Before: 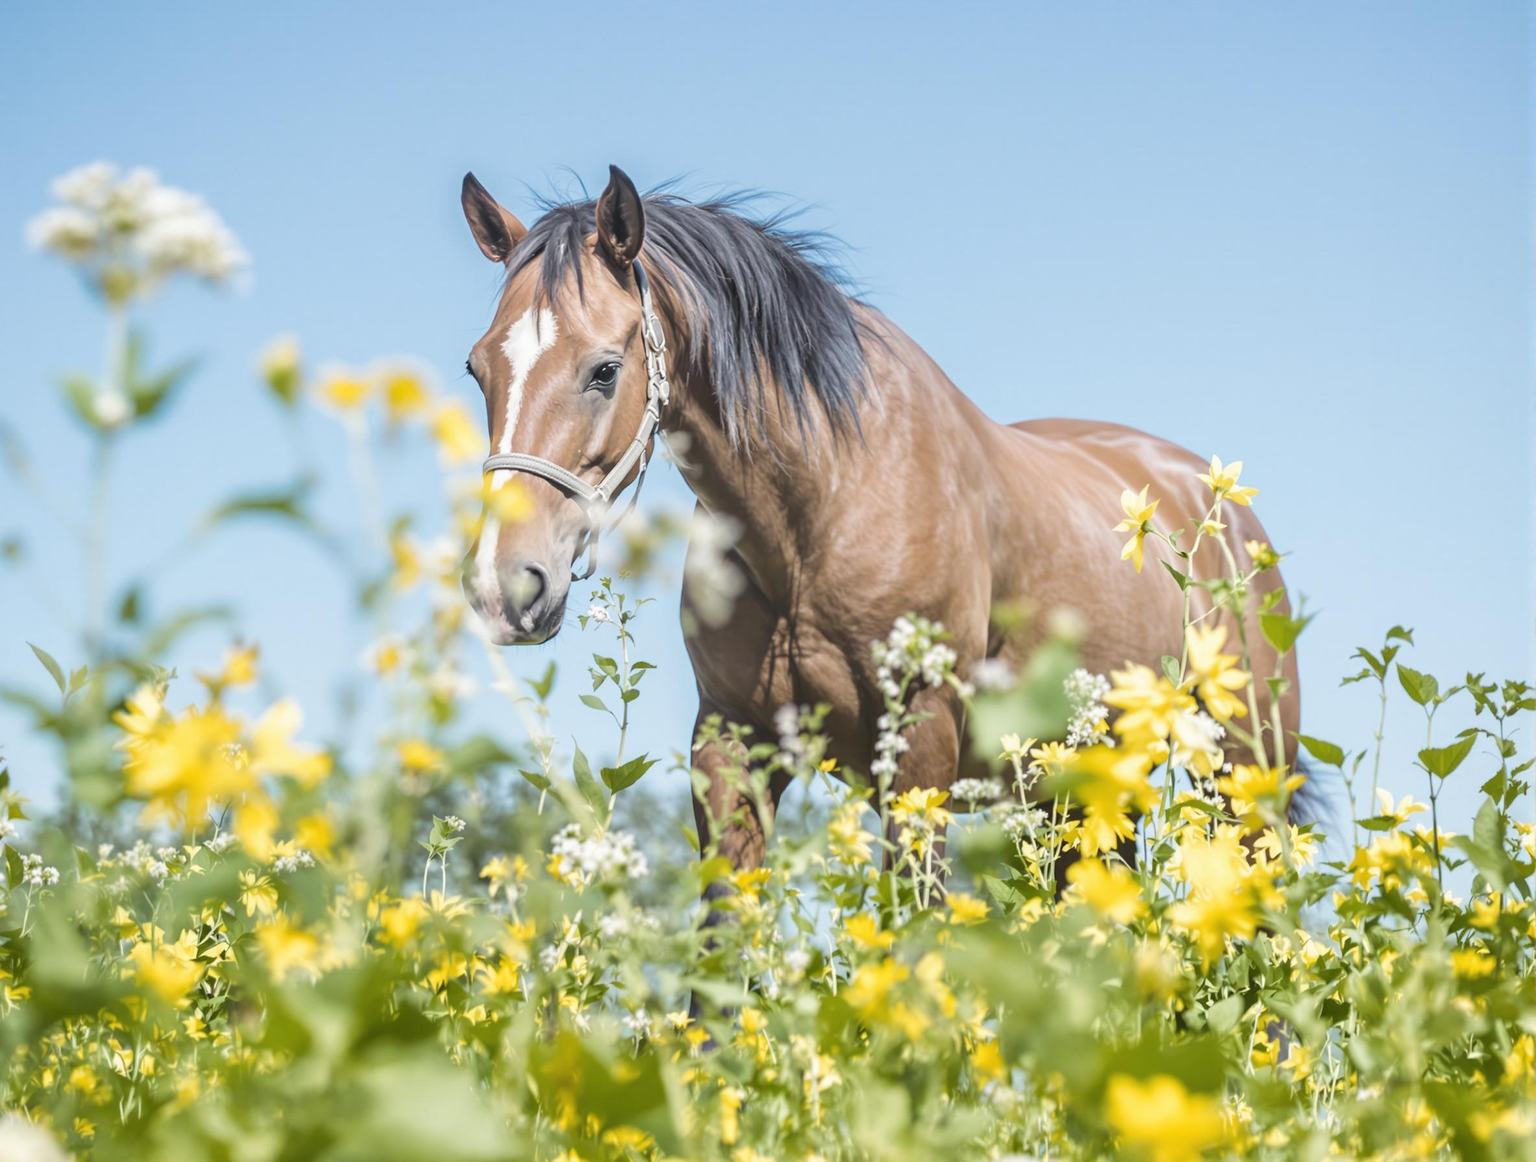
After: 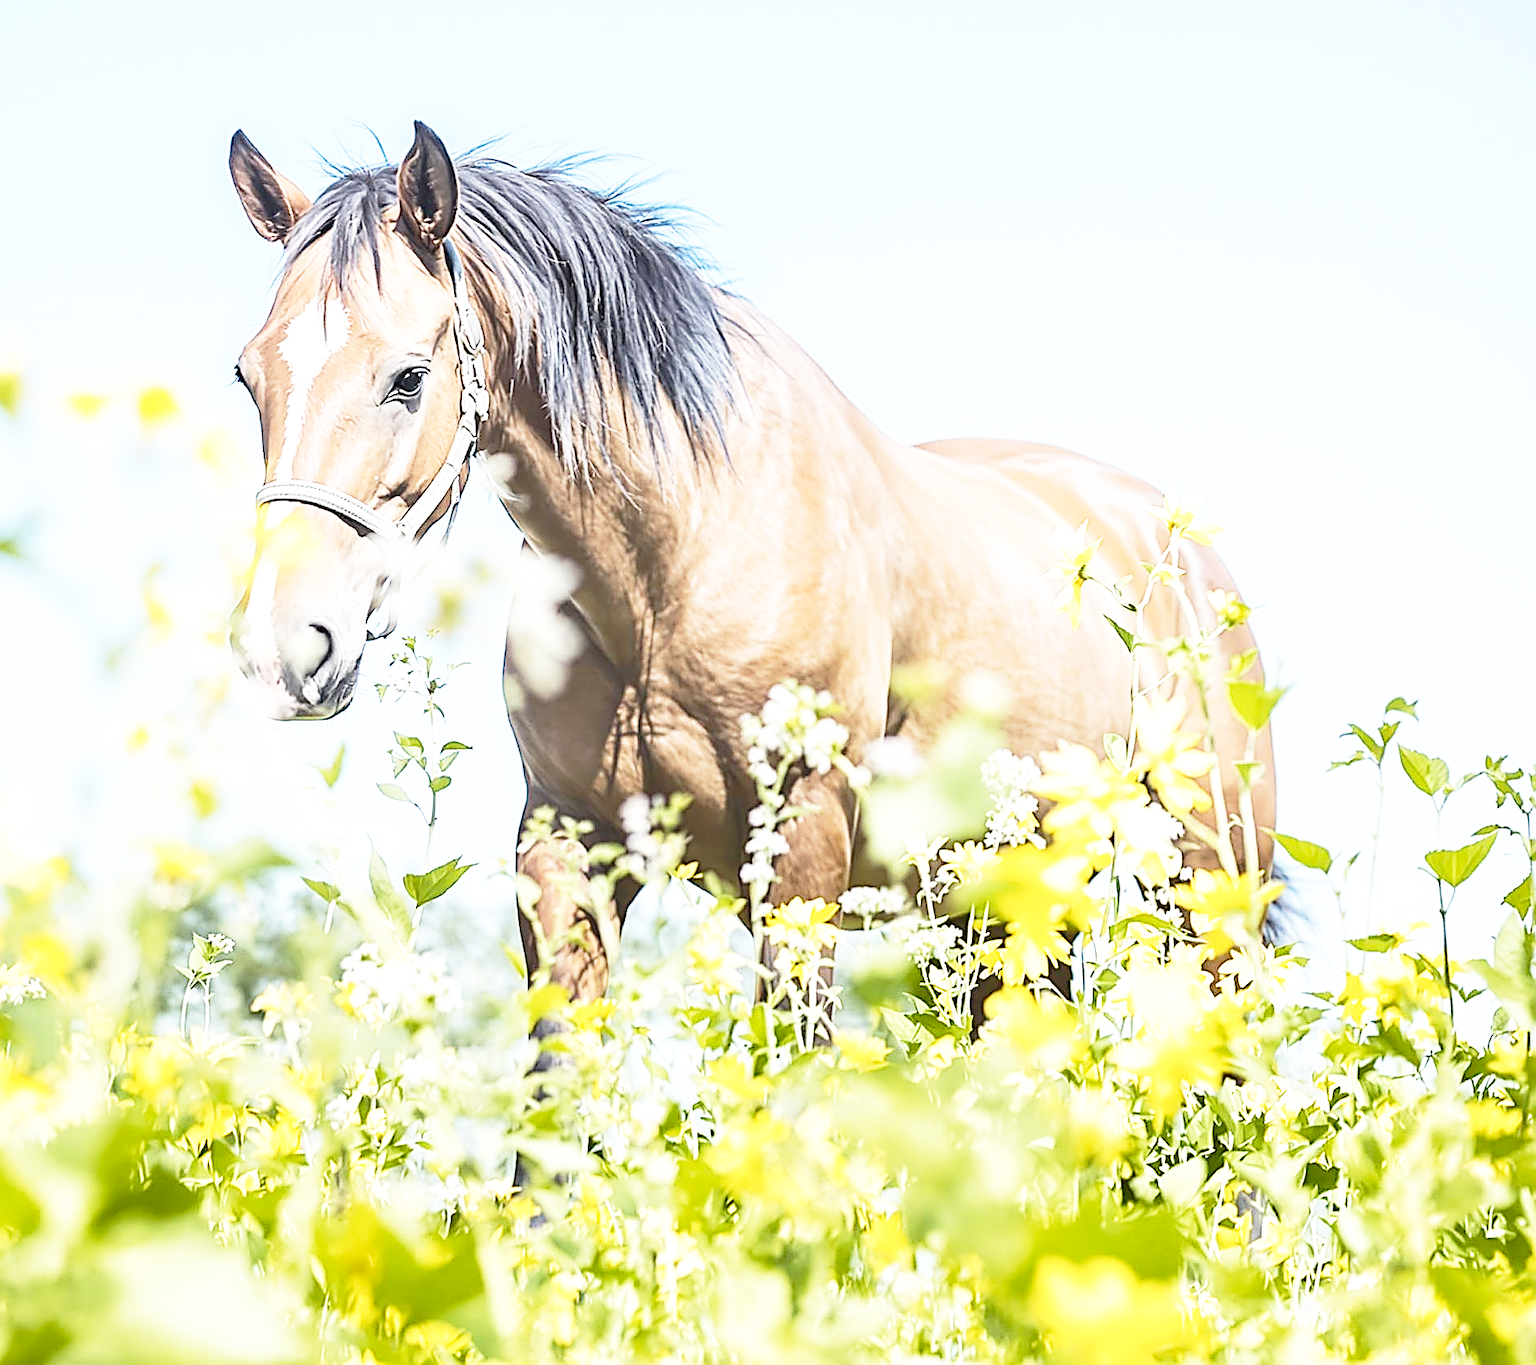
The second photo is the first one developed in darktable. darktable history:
sharpen: amount 1.994
tone equalizer: -8 EV 0.275 EV, -7 EV 0.431 EV, -6 EV 0.386 EV, -5 EV 0.218 EV, -3 EV -0.251 EV, -2 EV -0.44 EV, -1 EV -0.425 EV, +0 EV -0.252 EV
base curve: curves: ch0 [(0, 0) (0.012, 0.01) (0.073, 0.168) (0.31, 0.711) (0.645, 0.957) (1, 1)], preserve colors none
crop and rotate: left 18.154%, top 5.962%, right 1.802%
exposure: exposure 0.56 EV, compensate exposure bias true, compensate highlight preservation false
